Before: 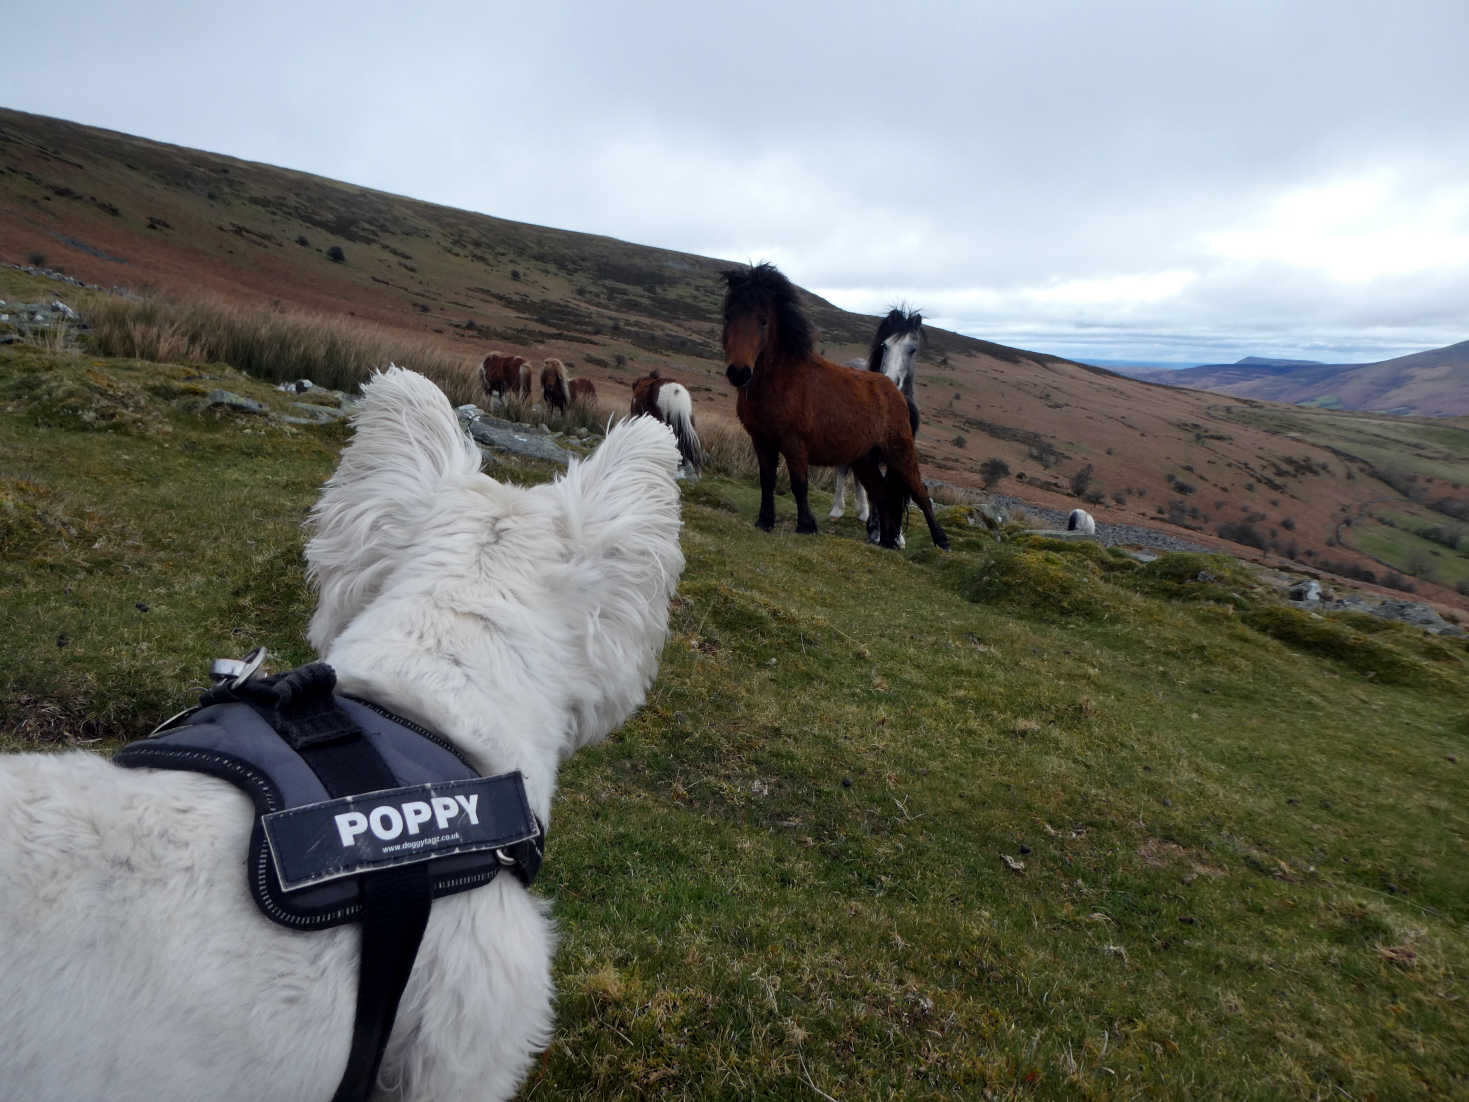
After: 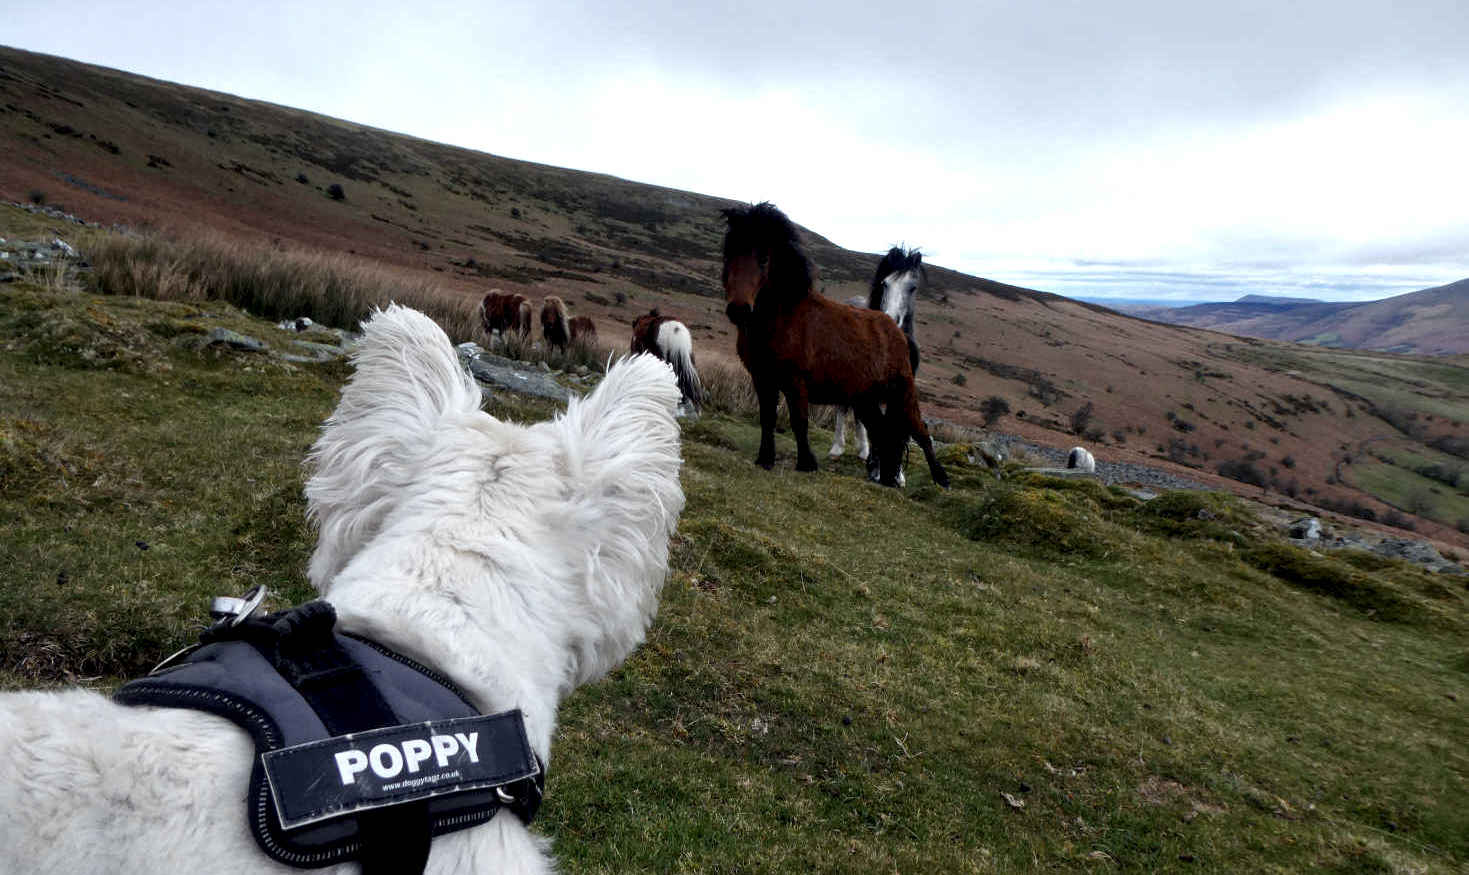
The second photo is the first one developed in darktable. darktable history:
crop and rotate: top 5.668%, bottom 14.843%
exposure: exposure -0.016 EV, compensate exposure bias true, compensate highlight preservation false
local contrast: highlights 171%, shadows 117%, detail 139%, midtone range 0.256
